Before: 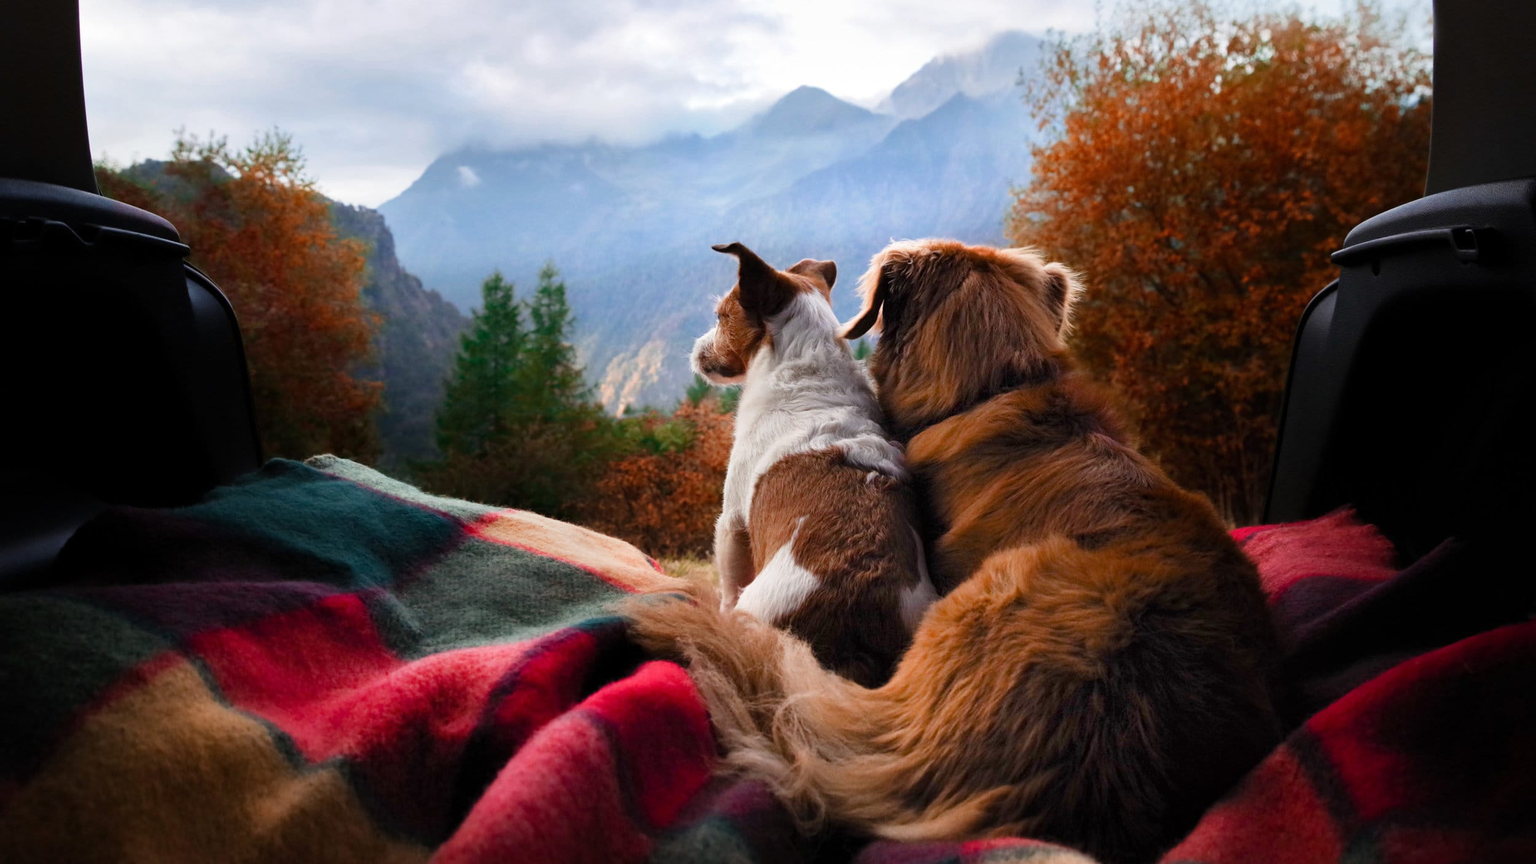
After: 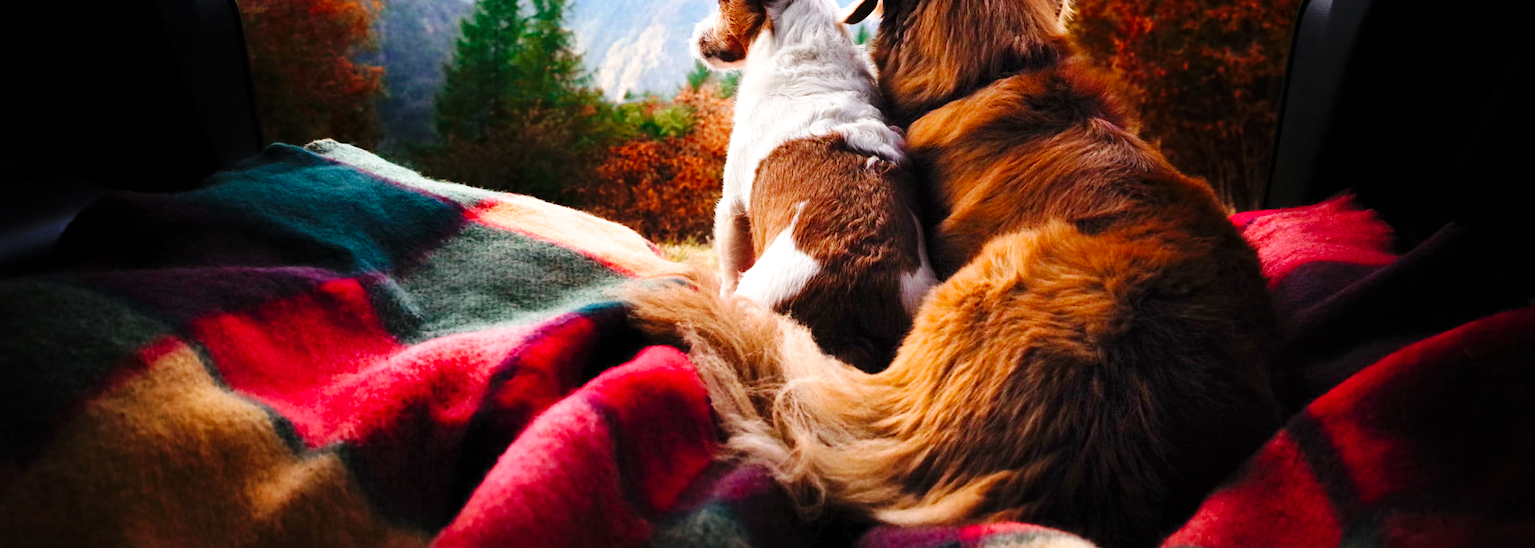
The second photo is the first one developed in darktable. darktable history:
base curve: curves: ch0 [(0, 0) (0.036, 0.025) (0.121, 0.166) (0.206, 0.329) (0.605, 0.79) (1, 1)], preserve colors none
crop and rotate: top 36.487%
exposure: exposure 0.61 EV, compensate exposure bias true, compensate highlight preservation false
